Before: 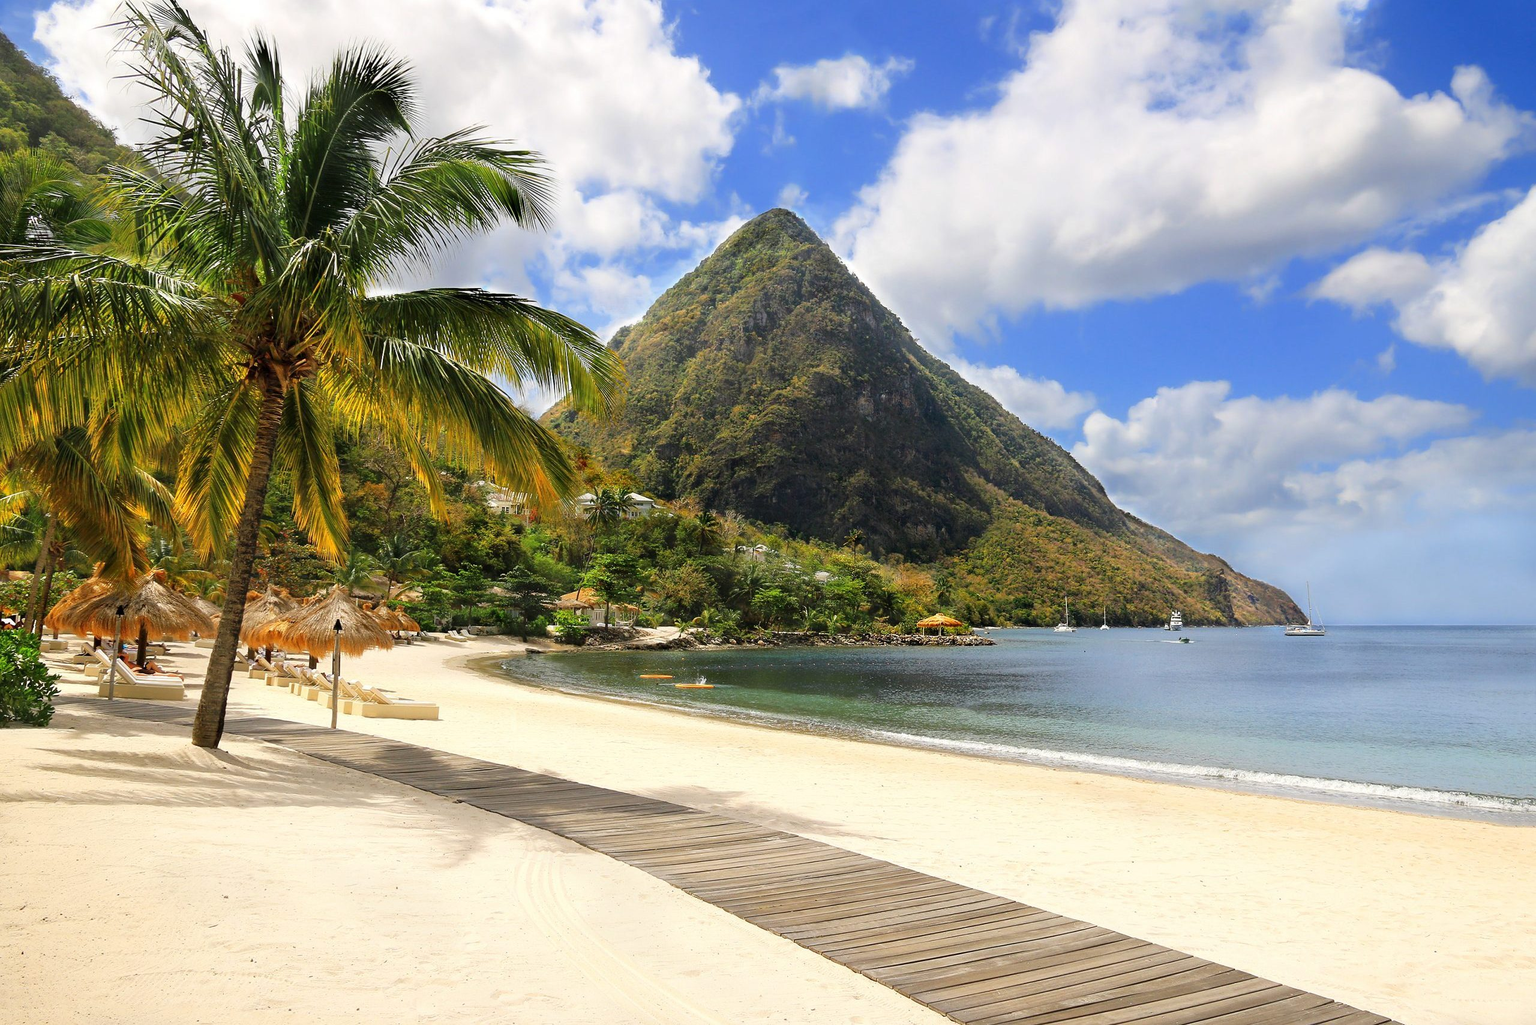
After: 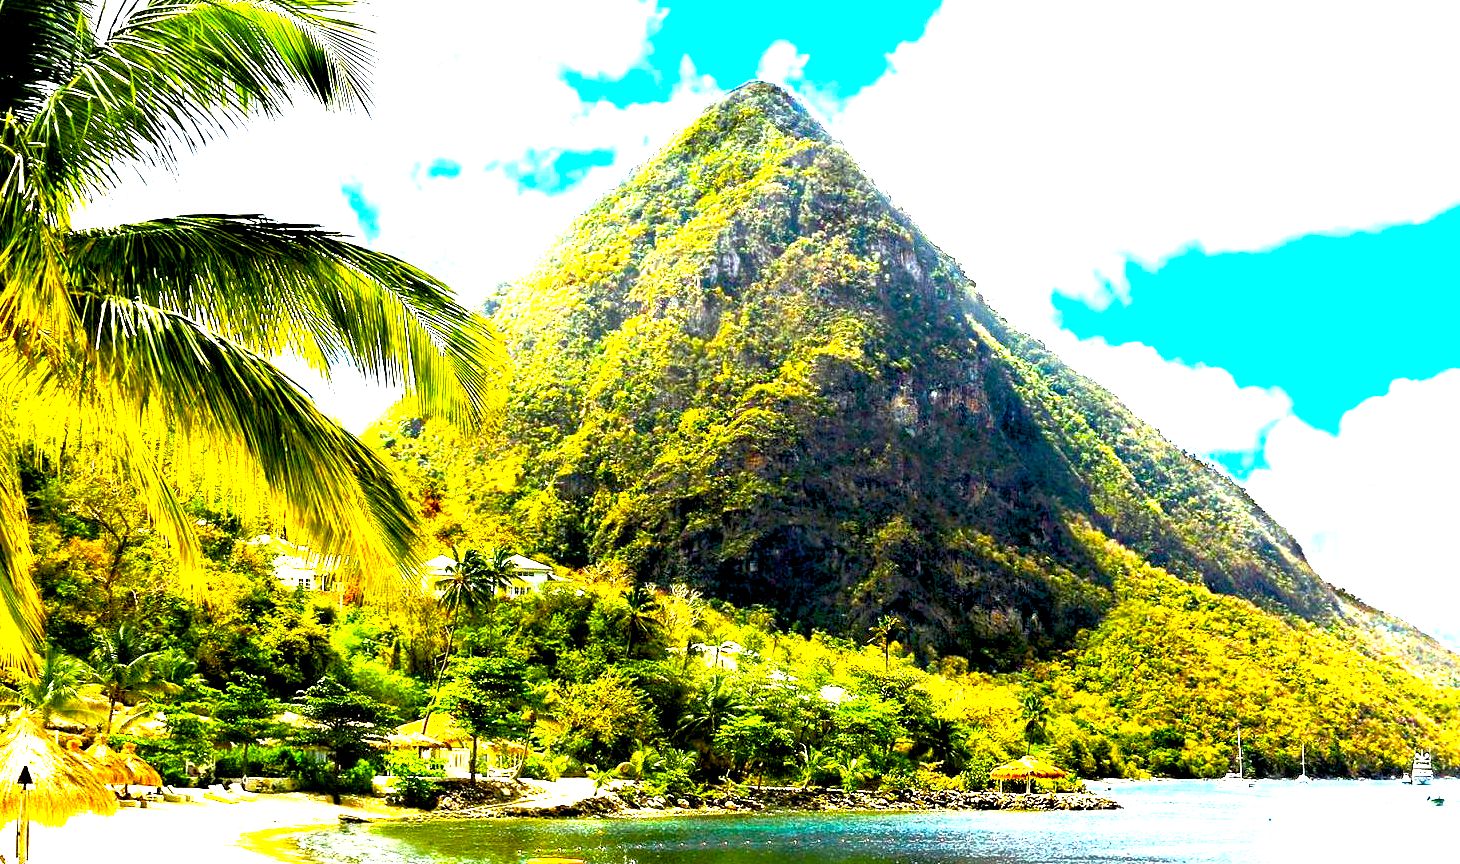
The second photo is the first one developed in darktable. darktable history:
color balance rgb: highlights gain › luminance 19.786%, highlights gain › chroma 2.808%, highlights gain › hue 173.57°, global offset › luminance -1.424%, perceptual saturation grading › global saturation 13.551%, perceptual saturation grading › highlights -30.614%, perceptual saturation grading › shadows 51.855%, perceptual brilliance grading › global brilliance 34.971%, perceptual brilliance grading › highlights 50.001%, perceptual brilliance grading › mid-tones 58.91%, perceptual brilliance grading › shadows 34.814%, global vibrance 41.273%
crop: left 21.018%, top 15.607%, right 21.946%, bottom 33.754%
